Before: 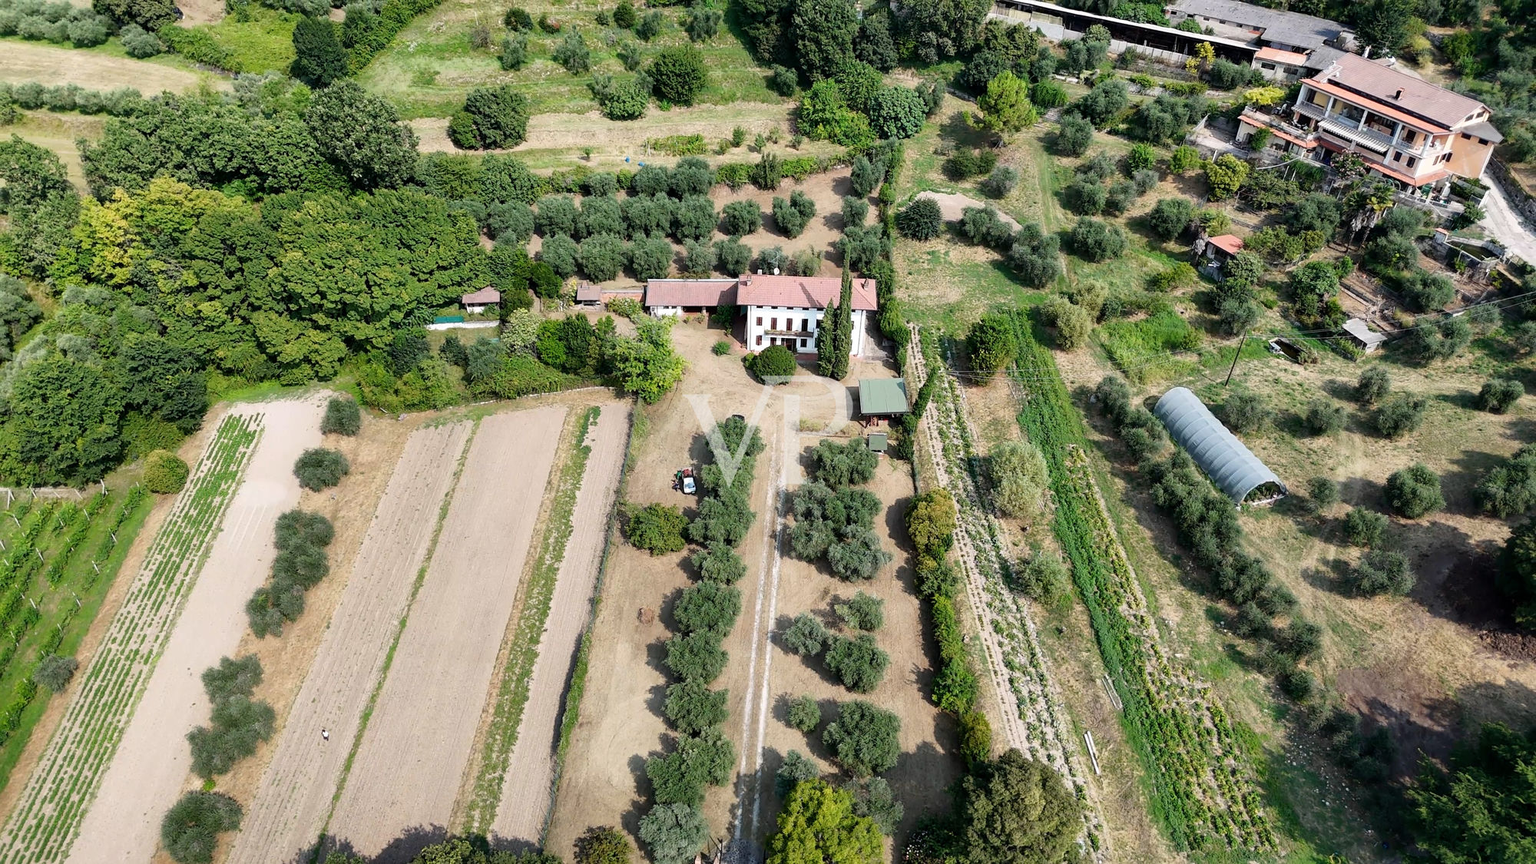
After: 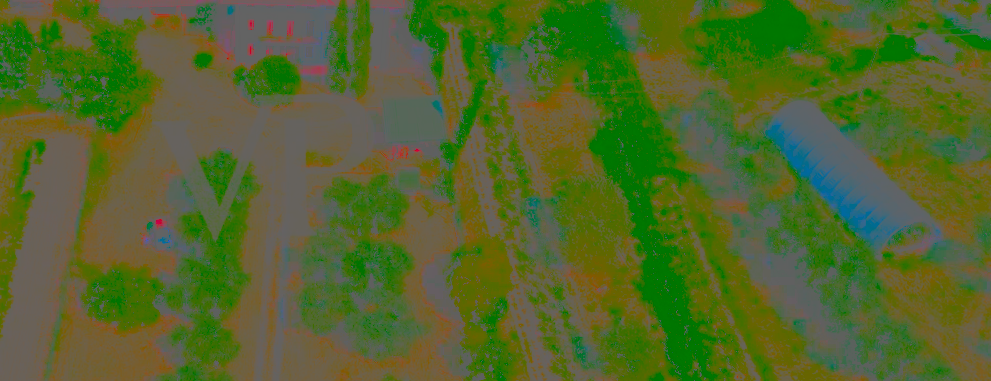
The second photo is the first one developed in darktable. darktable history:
white balance: emerald 1
base curve: curves: ch0 [(0, 0) (0.012, 0.01) (0.073, 0.168) (0.31, 0.711) (0.645, 0.957) (1, 1)], preserve colors none
local contrast: on, module defaults
crop: left 36.607%, top 34.735%, right 13.146%, bottom 30.611%
exposure: exposure -0.242 EV, compensate highlight preservation false
shadows and highlights: low approximation 0.01, soften with gaussian
rotate and perspective: rotation -1°, crop left 0.011, crop right 0.989, crop top 0.025, crop bottom 0.975
contrast brightness saturation: contrast -0.99, brightness -0.17, saturation 0.75
